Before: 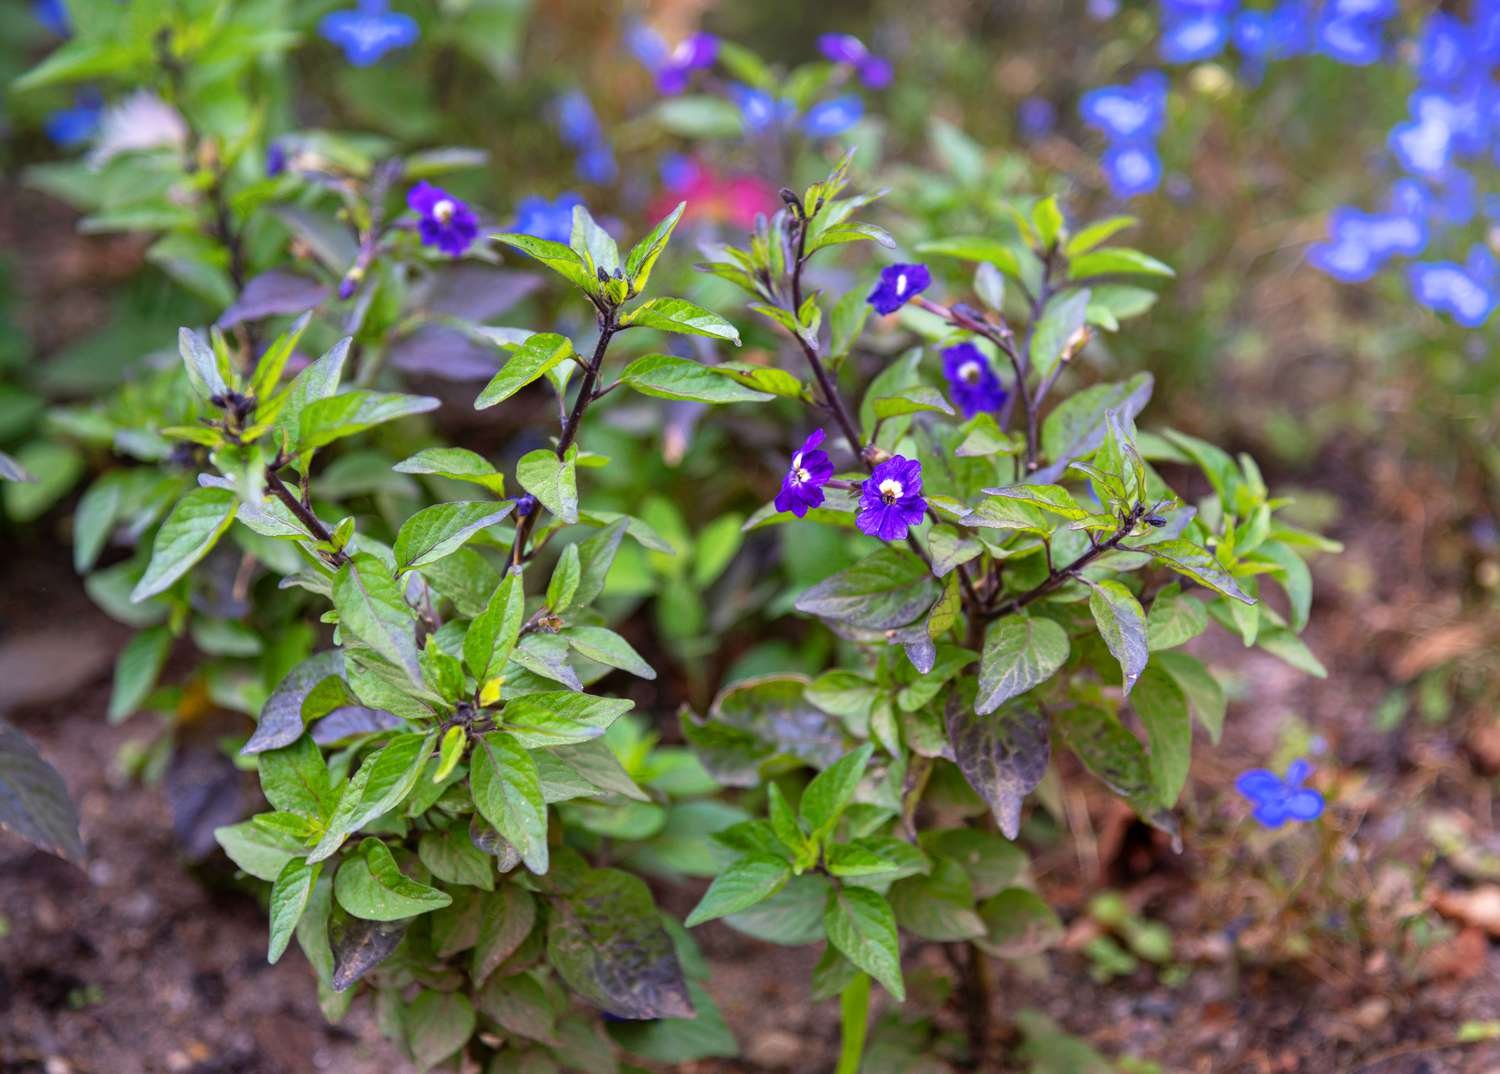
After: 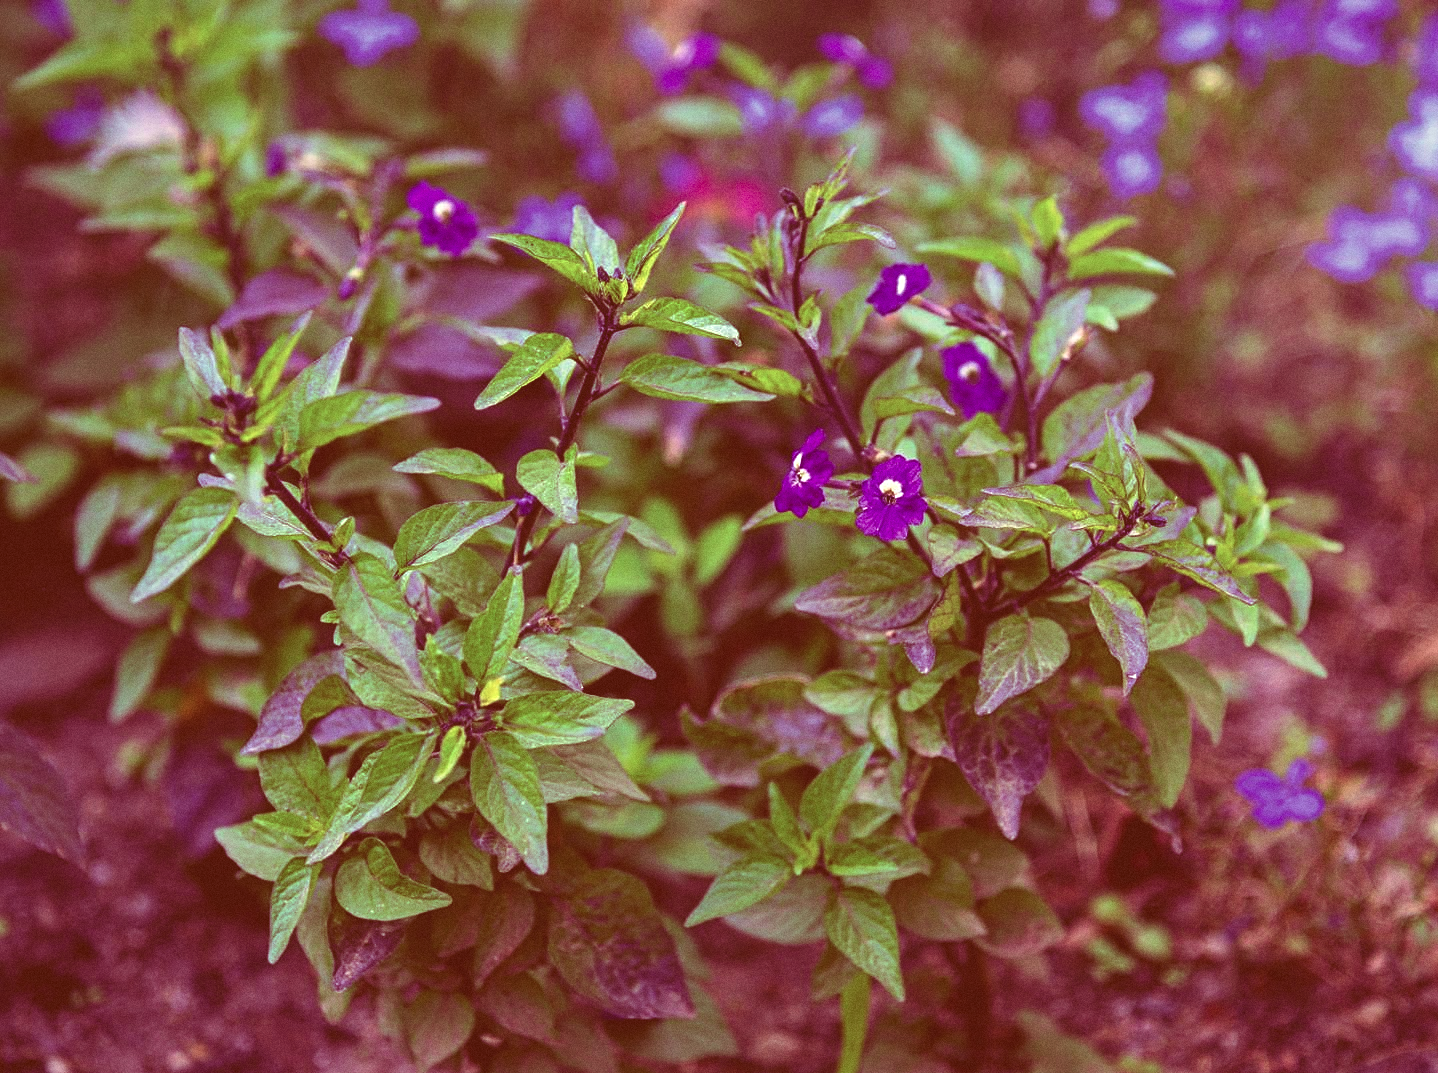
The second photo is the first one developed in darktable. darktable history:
exposure: black level correction 0.007, compensate highlight preservation false
crop: right 4.126%, bottom 0.031%
grain: coarseness 0.09 ISO
color correction: highlights a* 9.03, highlights b* 8.71, shadows a* 40, shadows b* 40, saturation 0.8
rgb curve: curves: ch0 [(0, 0.186) (0.314, 0.284) (0.576, 0.466) (0.805, 0.691) (0.936, 0.886)]; ch1 [(0, 0.186) (0.314, 0.284) (0.581, 0.534) (0.771, 0.746) (0.936, 0.958)]; ch2 [(0, 0.216) (0.275, 0.39) (1, 1)], mode RGB, independent channels, compensate middle gray true, preserve colors none
velvia: on, module defaults
sharpen: radius 2.529, amount 0.323
